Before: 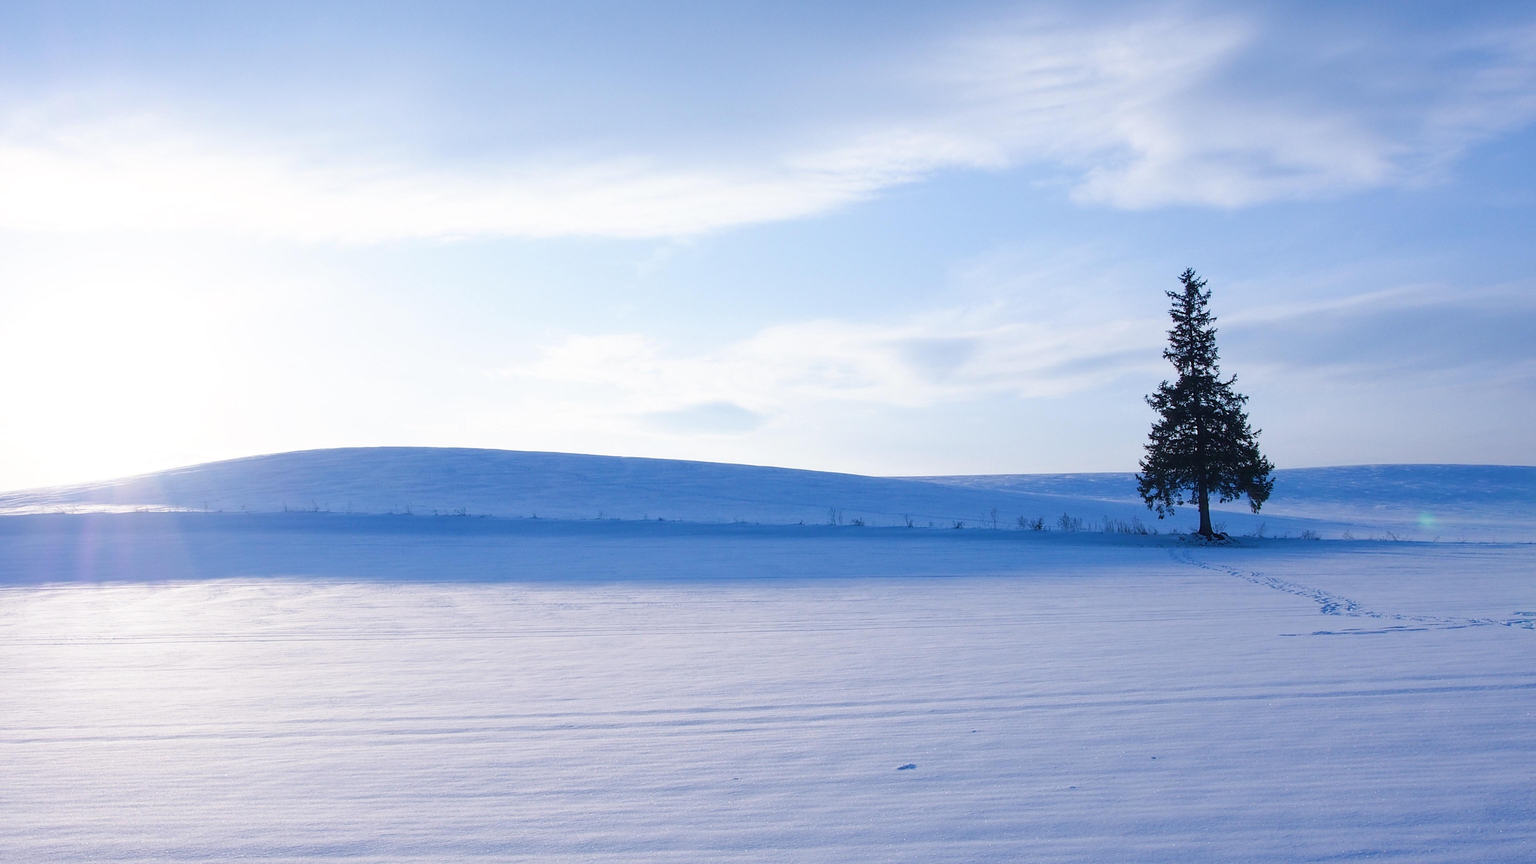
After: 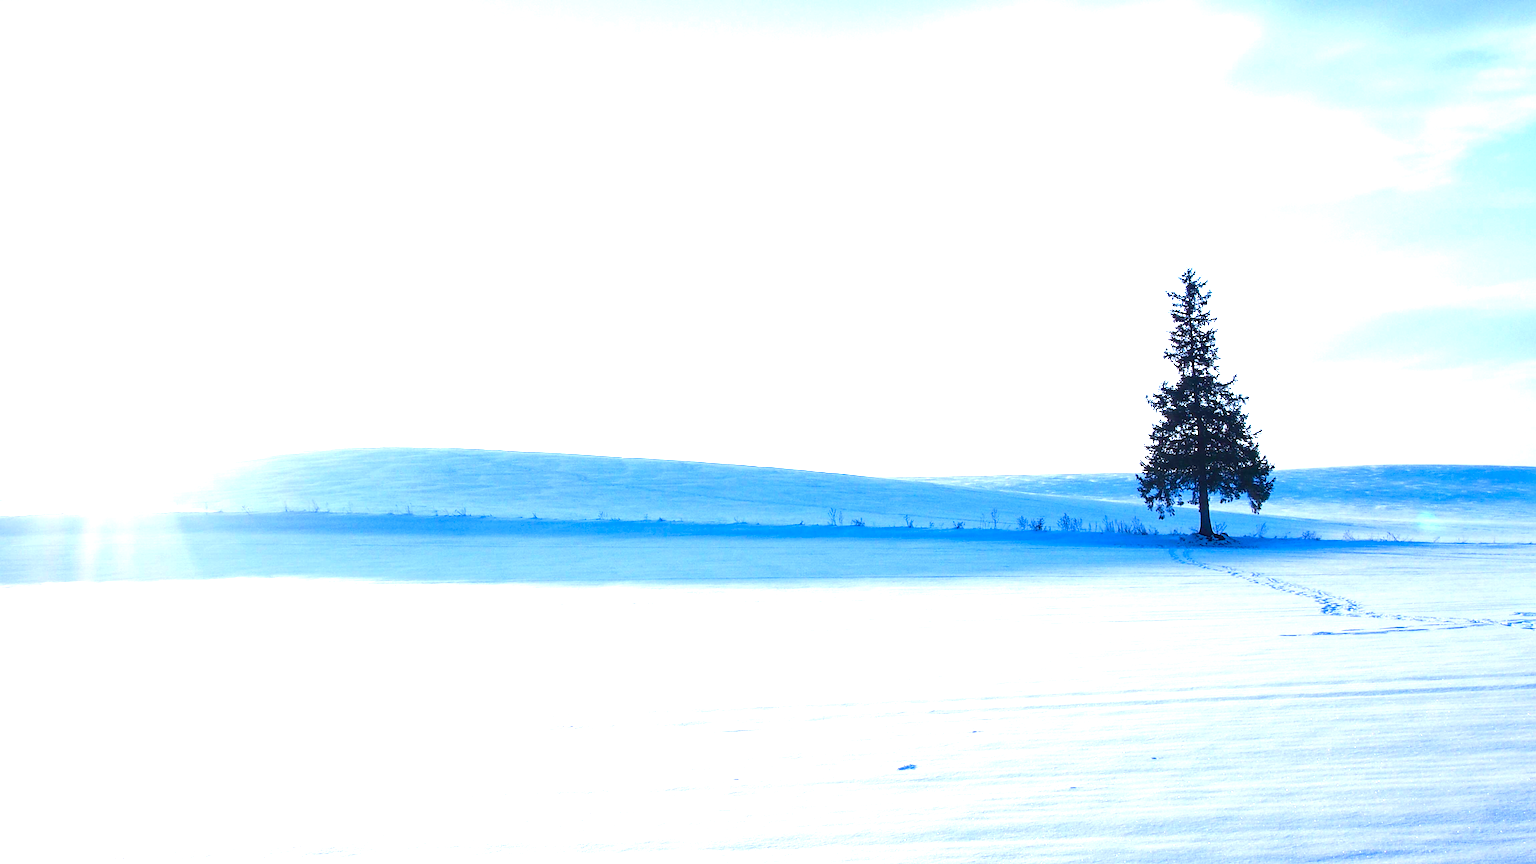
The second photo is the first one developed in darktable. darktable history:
color balance rgb: perceptual saturation grading › mid-tones 6.33%, perceptual saturation grading › shadows 72.44%, perceptual brilliance grading › highlights 11.59%, contrast 5.05%
exposure: black level correction 0, exposure 1.1 EV, compensate exposure bias true, compensate highlight preservation false
